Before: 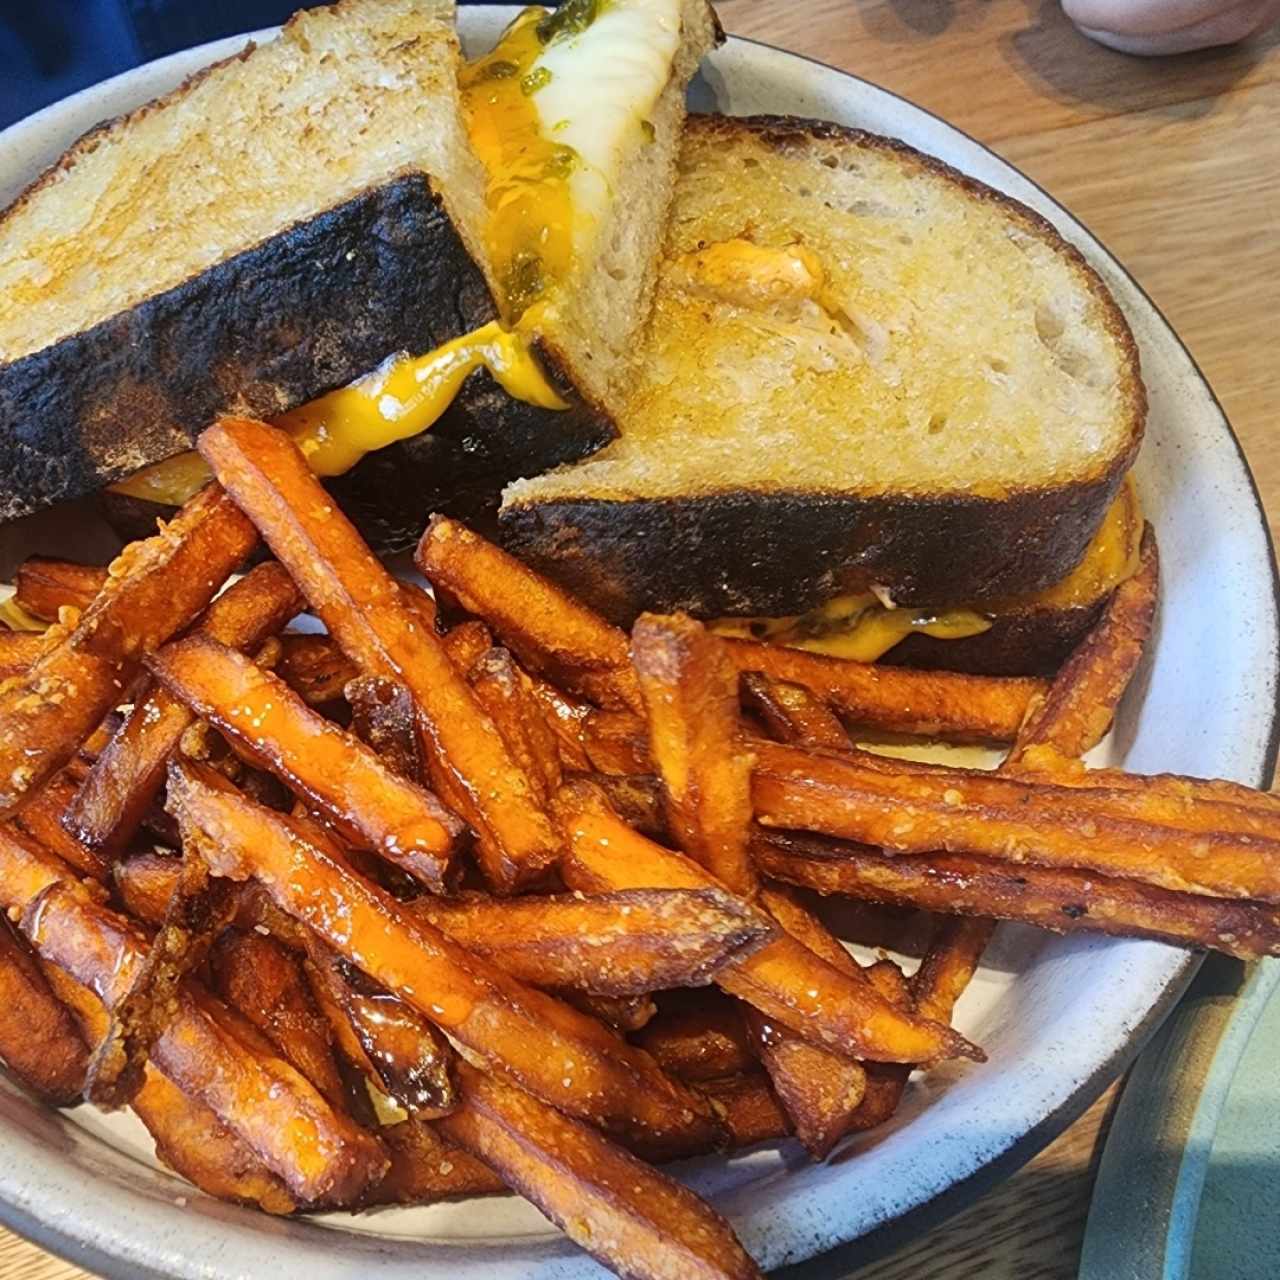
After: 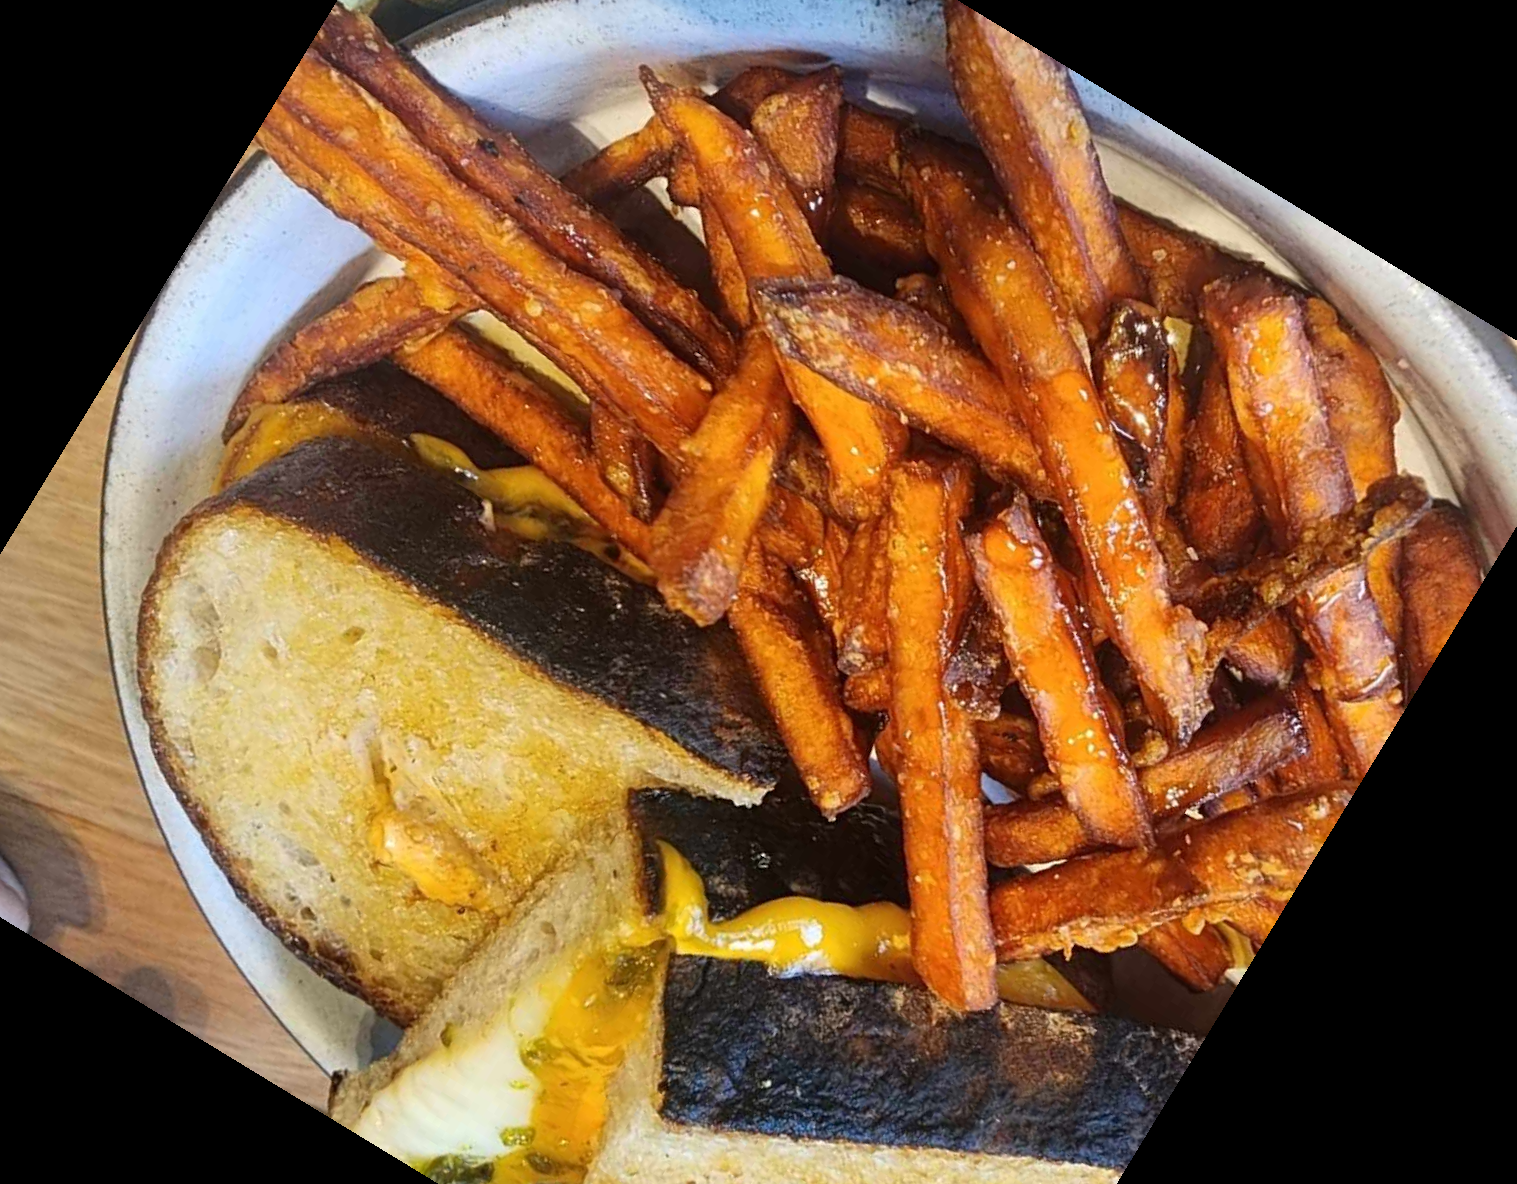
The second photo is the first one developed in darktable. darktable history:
tone equalizer: -7 EV 0.13 EV, smoothing diameter 25%, edges refinement/feathering 10, preserve details guided filter
crop and rotate: angle 148.68°, left 9.111%, top 15.603%, right 4.588%, bottom 17.041%
